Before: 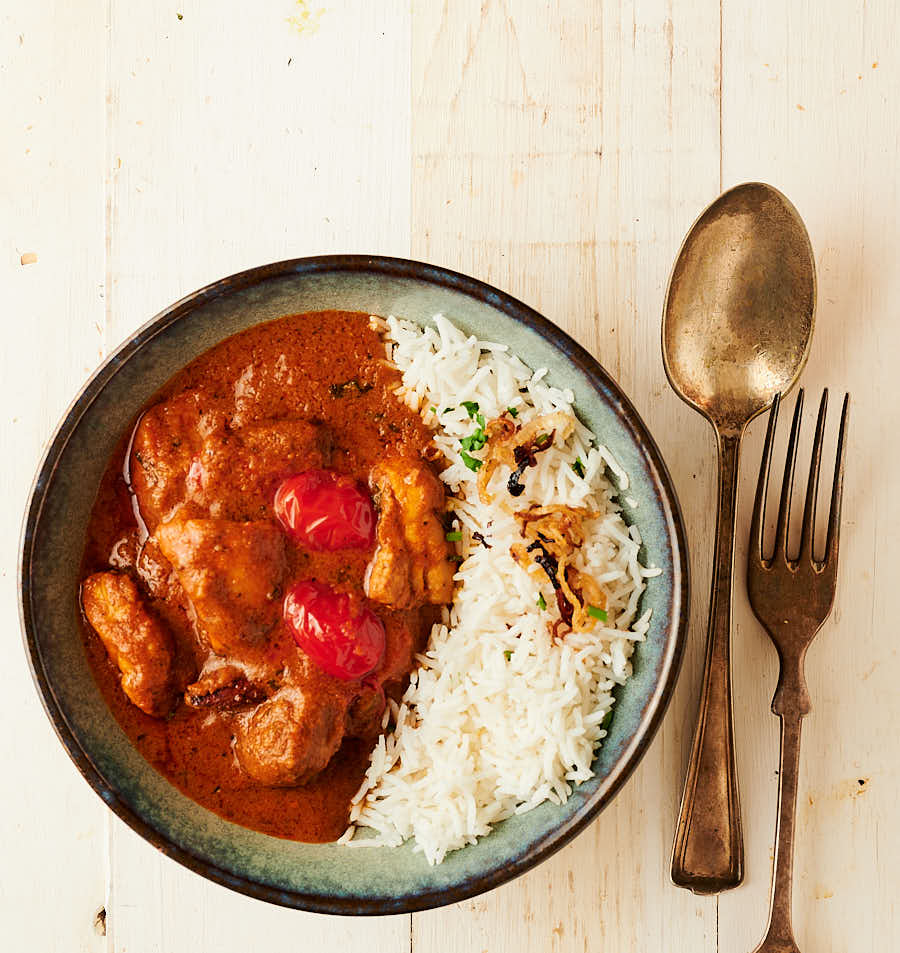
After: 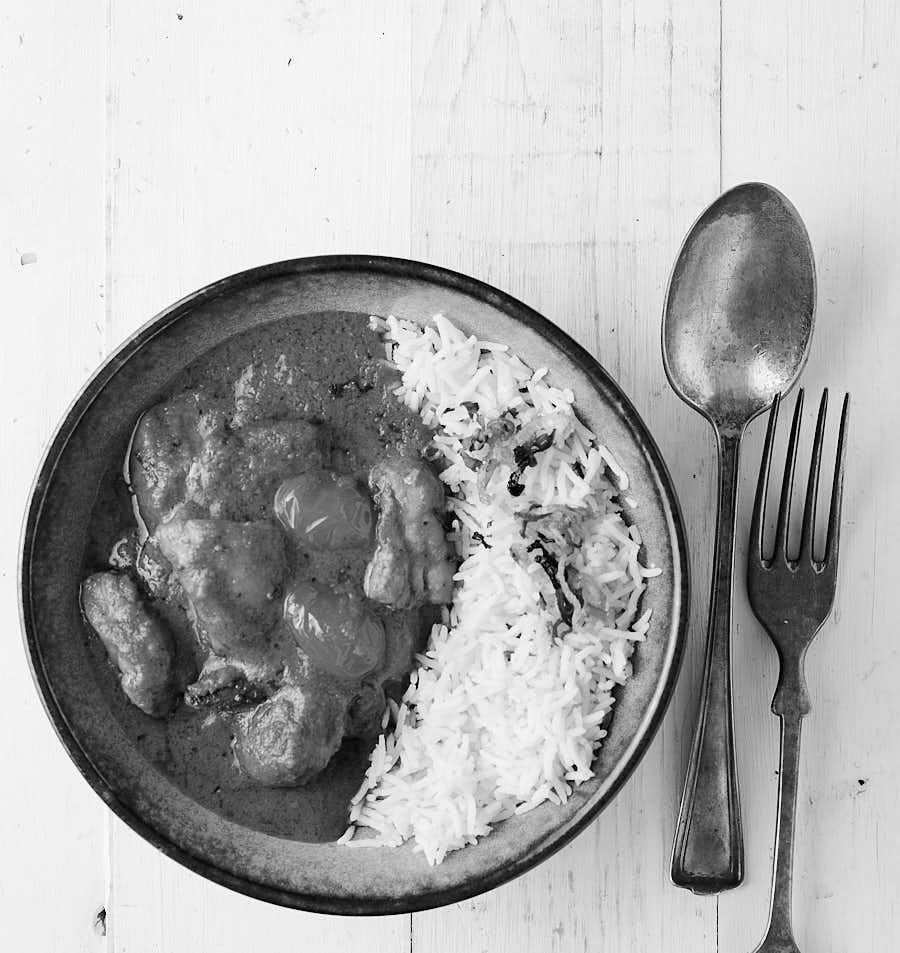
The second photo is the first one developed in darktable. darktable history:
color zones: curves: ch1 [(0, -0.014) (0.143, -0.013) (0.286, -0.013) (0.429, -0.016) (0.571, -0.019) (0.714, -0.015) (0.857, 0.002) (1, -0.014)]
vibrance: on, module defaults
